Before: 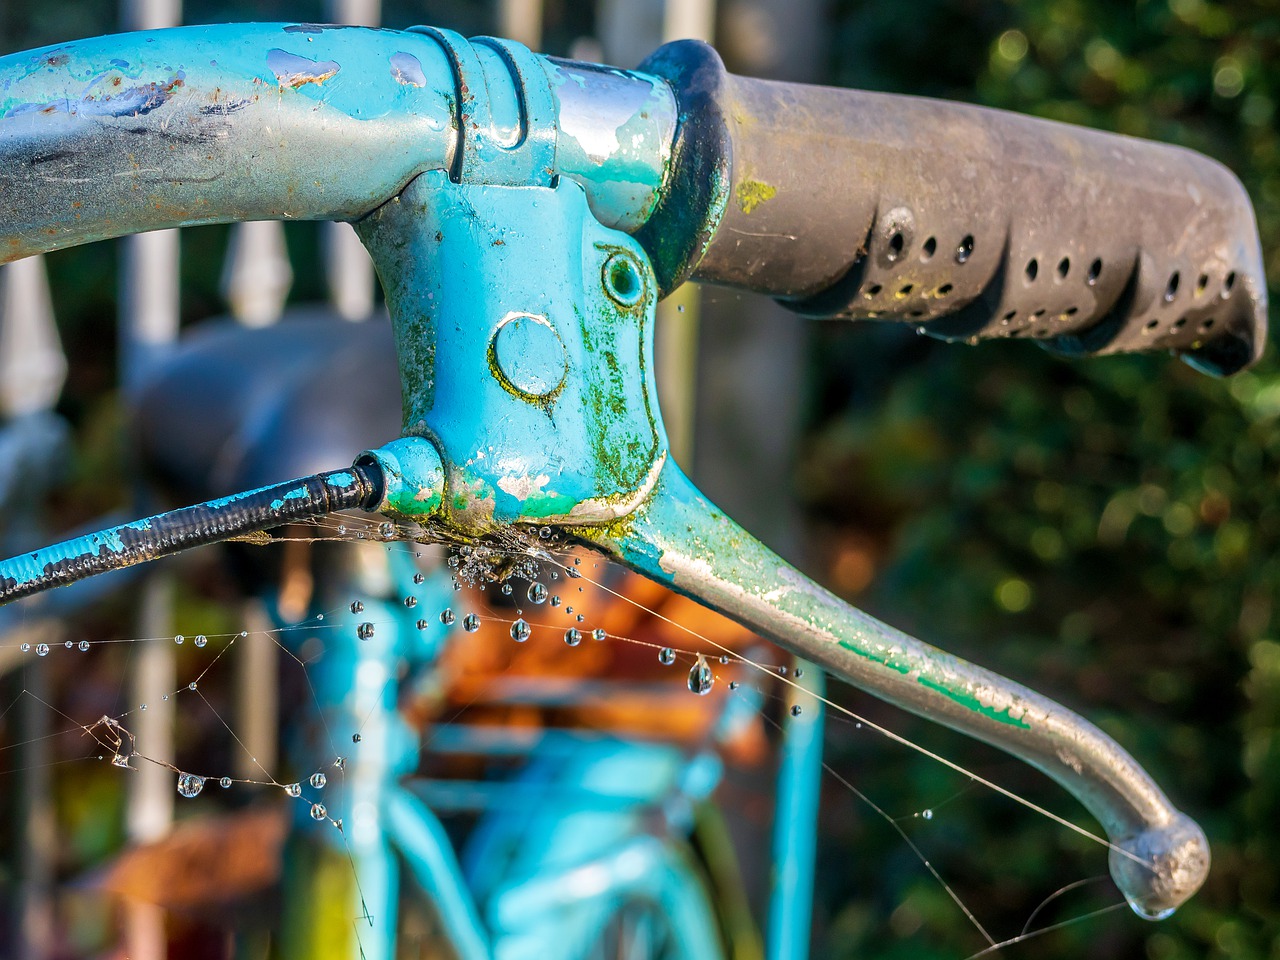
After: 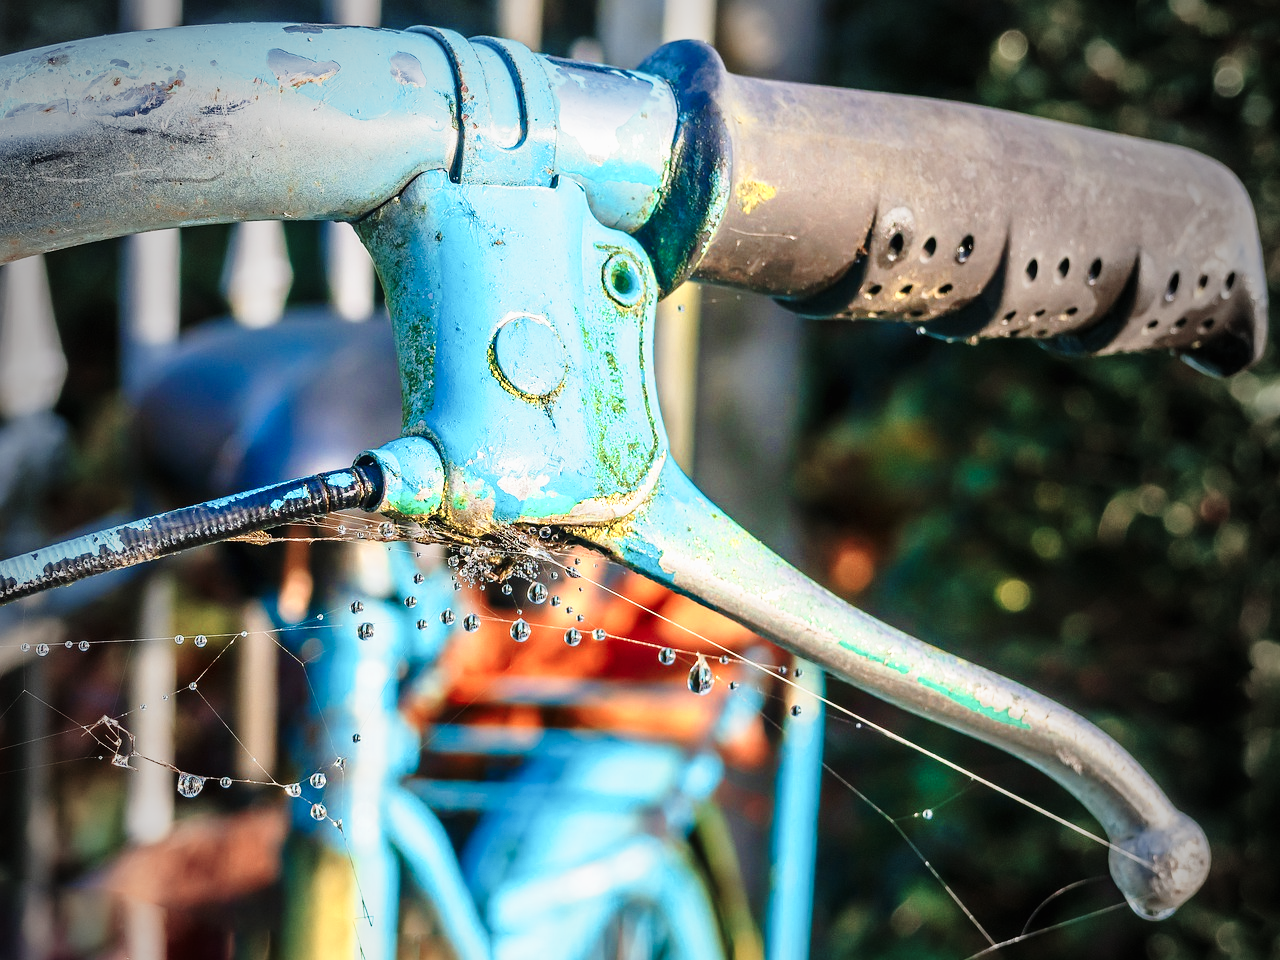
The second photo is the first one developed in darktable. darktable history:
color zones: curves: ch0 [(0, 0.473) (0.001, 0.473) (0.226, 0.548) (0.4, 0.589) (0.525, 0.54) (0.728, 0.403) (0.999, 0.473) (1, 0.473)]; ch1 [(0, 0.619) (0.001, 0.619) (0.234, 0.388) (0.4, 0.372) (0.528, 0.422) (0.732, 0.53) (0.999, 0.619) (1, 0.619)]; ch2 [(0, 0.547) (0.001, 0.547) (0.226, 0.45) (0.4, 0.525) (0.525, 0.585) (0.8, 0.511) (0.999, 0.547) (1, 0.547)]
vignetting: fall-off start 64.63%, center (-0.034, 0.148), width/height ratio 0.881
base curve: curves: ch0 [(0, 0) (0.028, 0.03) (0.121, 0.232) (0.46, 0.748) (0.859, 0.968) (1, 1)], preserve colors none
contrast brightness saturation: contrast -0.02, brightness -0.01, saturation 0.03
